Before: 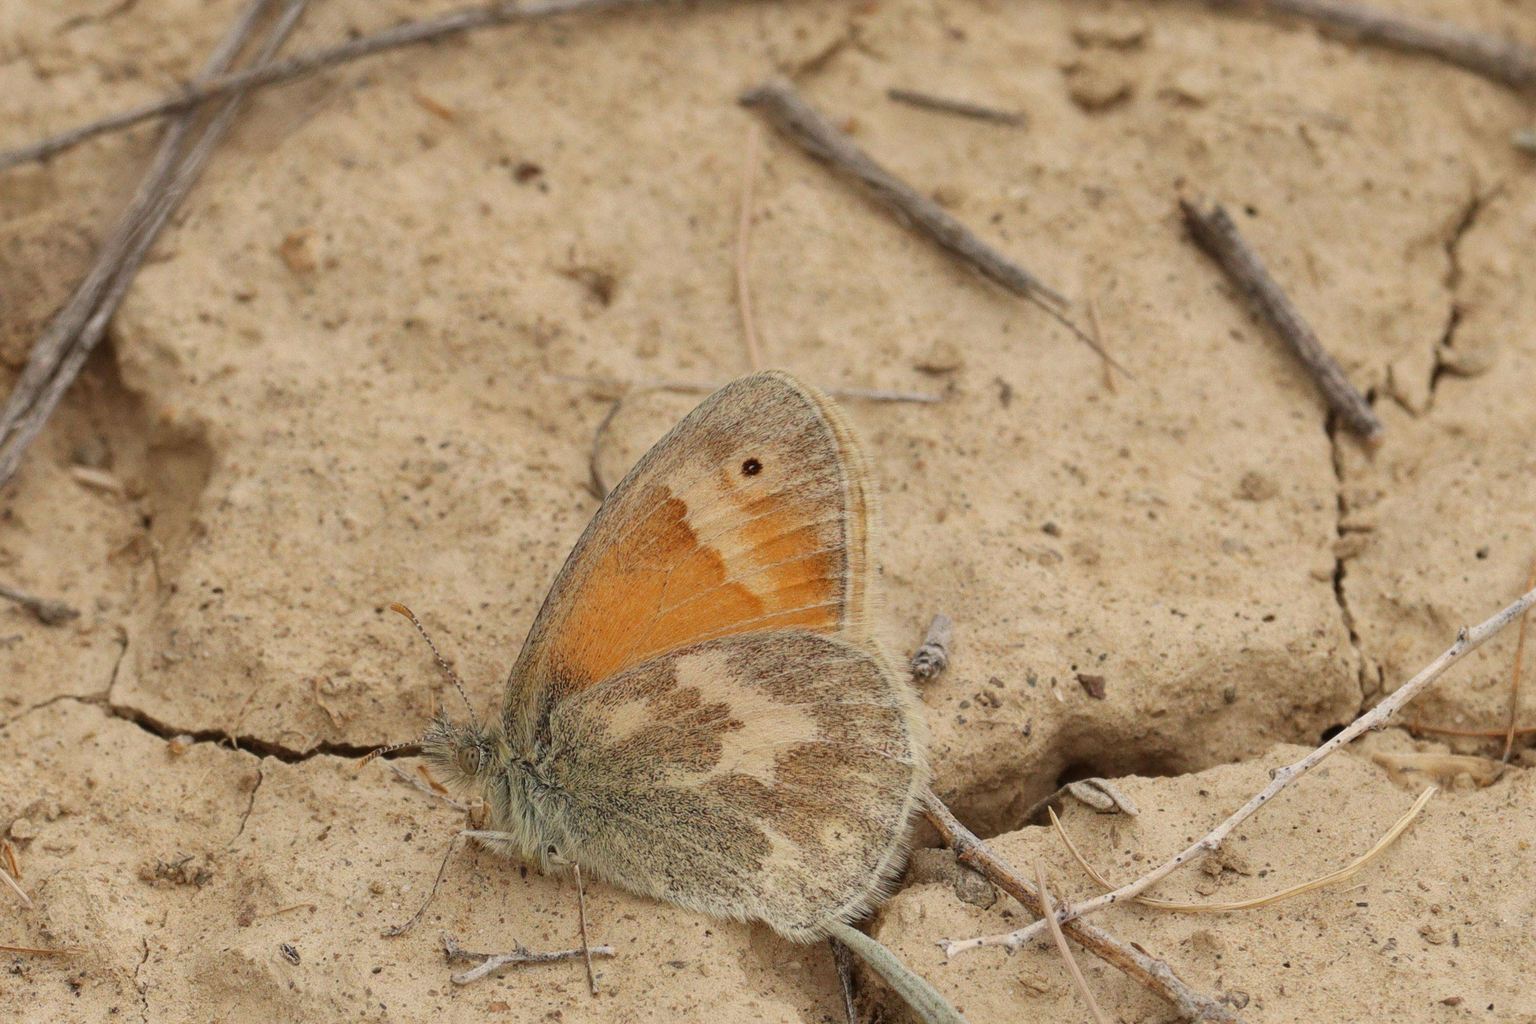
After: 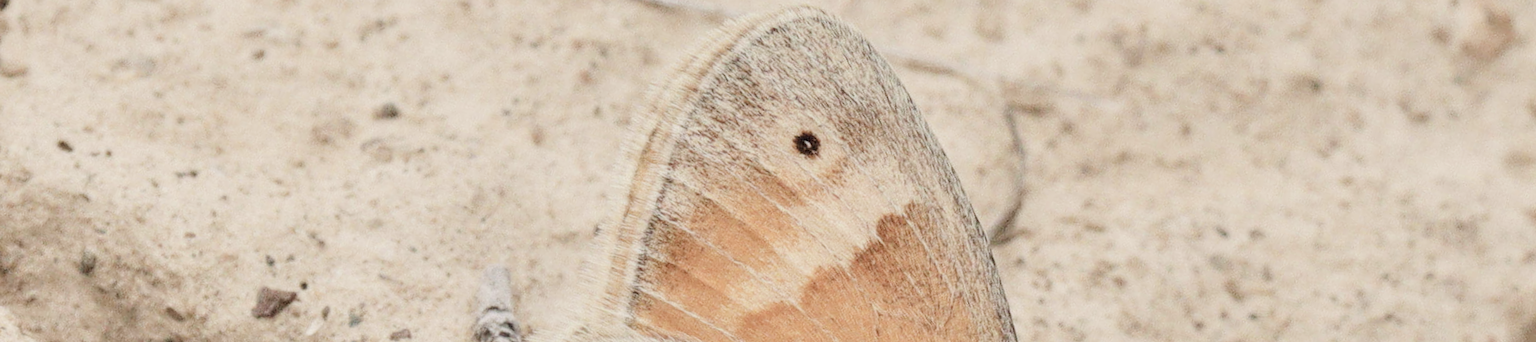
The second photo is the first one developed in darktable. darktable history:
local contrast: on, module defaults
crop and rotate: angle 16.12°, top 30.835%, bottom 35.653%
exposure: black level correction 0, exposure 1.3 EV, compensate exposure bias true, compensate highlight preservation false
color correction: saturation 0.57
filmic rgb: black relative exposure -8.54 EV, white relative exposure 5.52 EV, hardness 3.39, contrast 1.016
